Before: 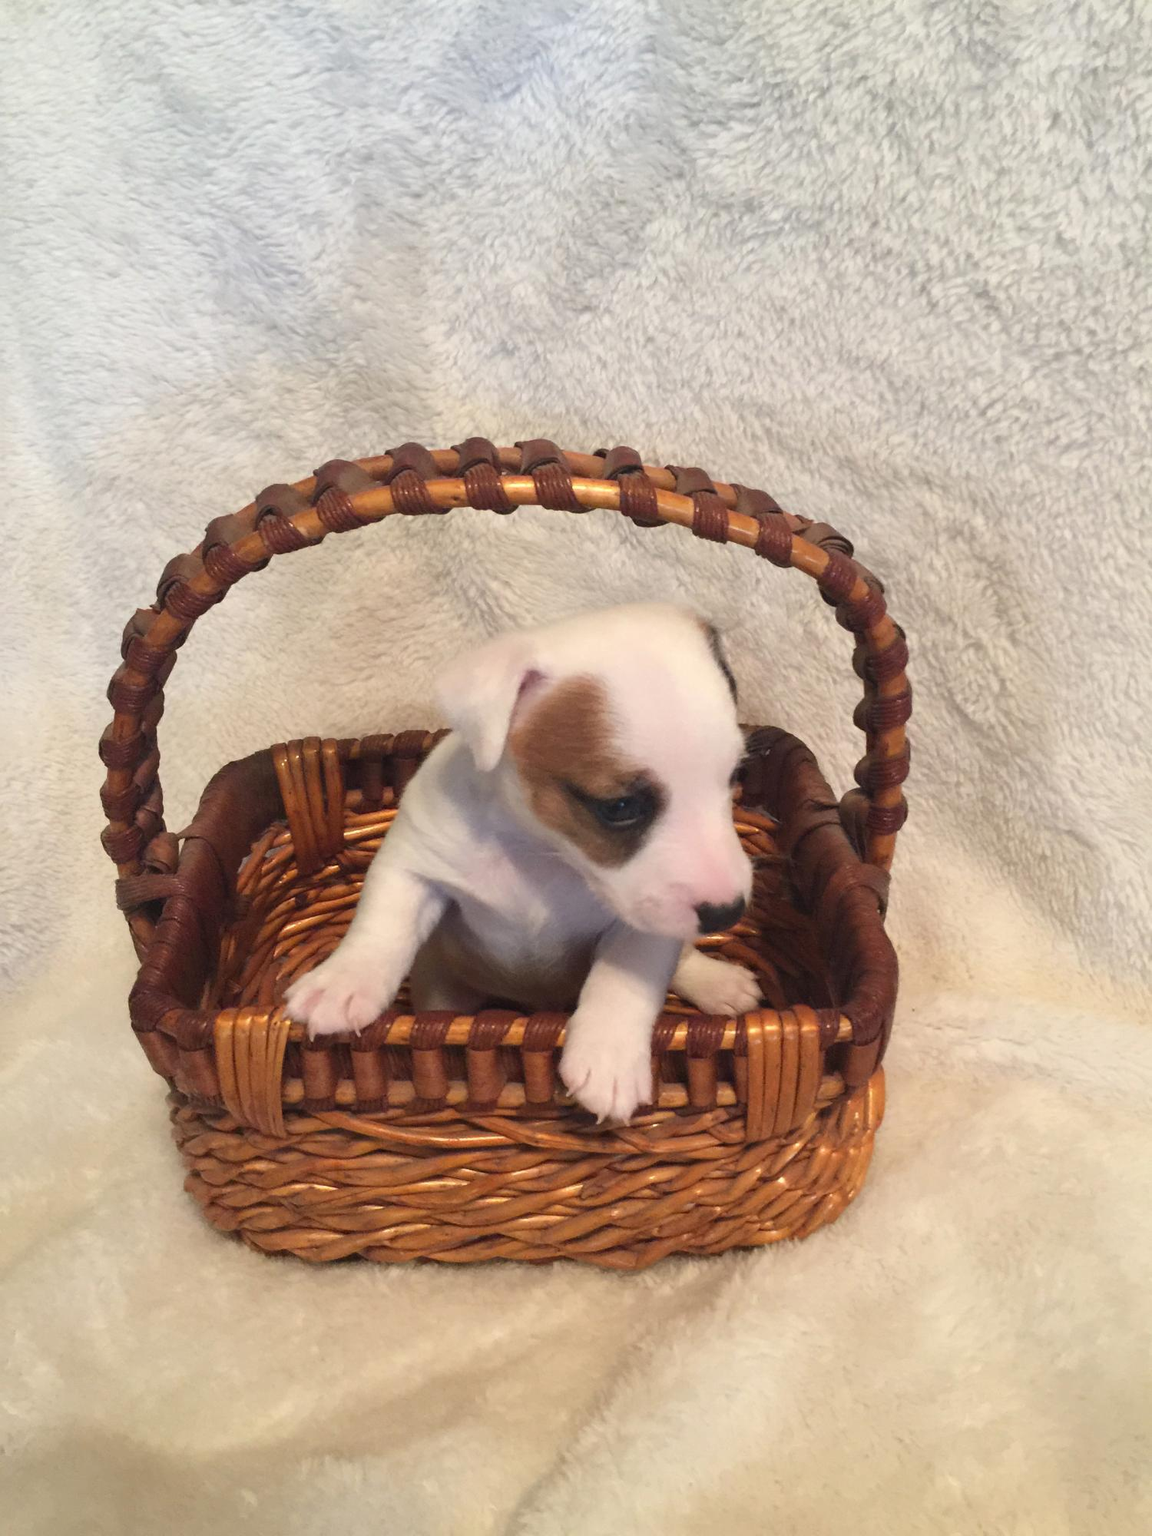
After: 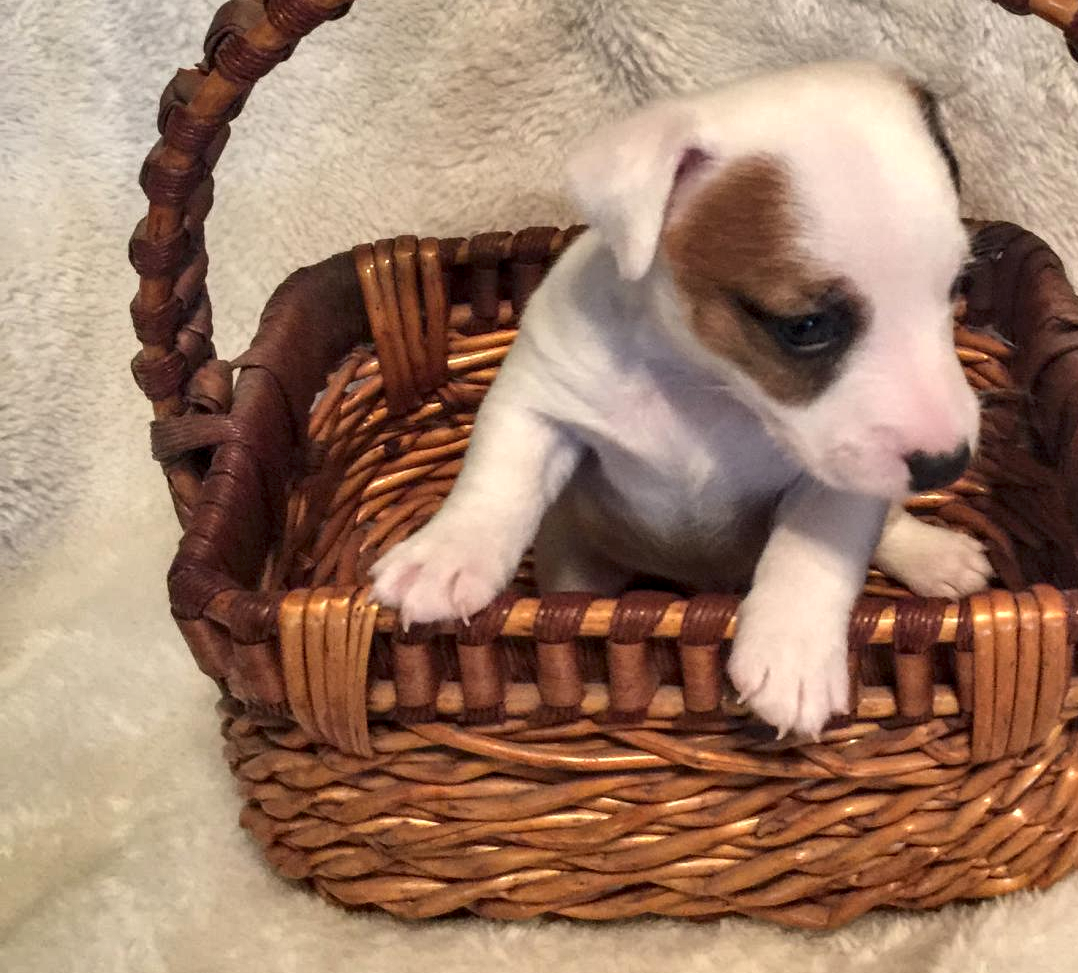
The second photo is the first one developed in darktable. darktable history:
crop: top 36.202%, right 28.115%, bottom 15.114%
shadows and highlights: low approximation 0.01, soften with gaussian
local contrast: detail 154%
